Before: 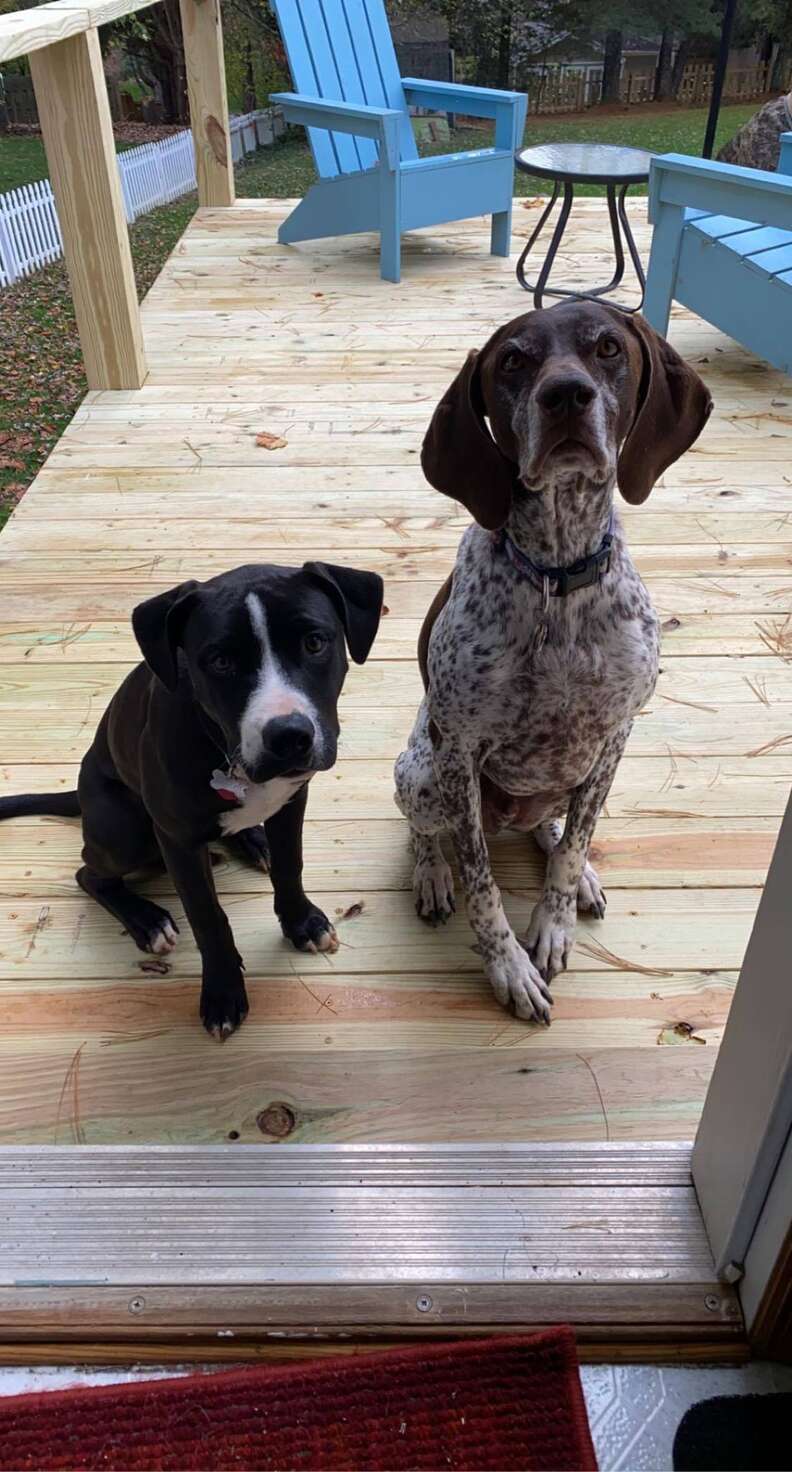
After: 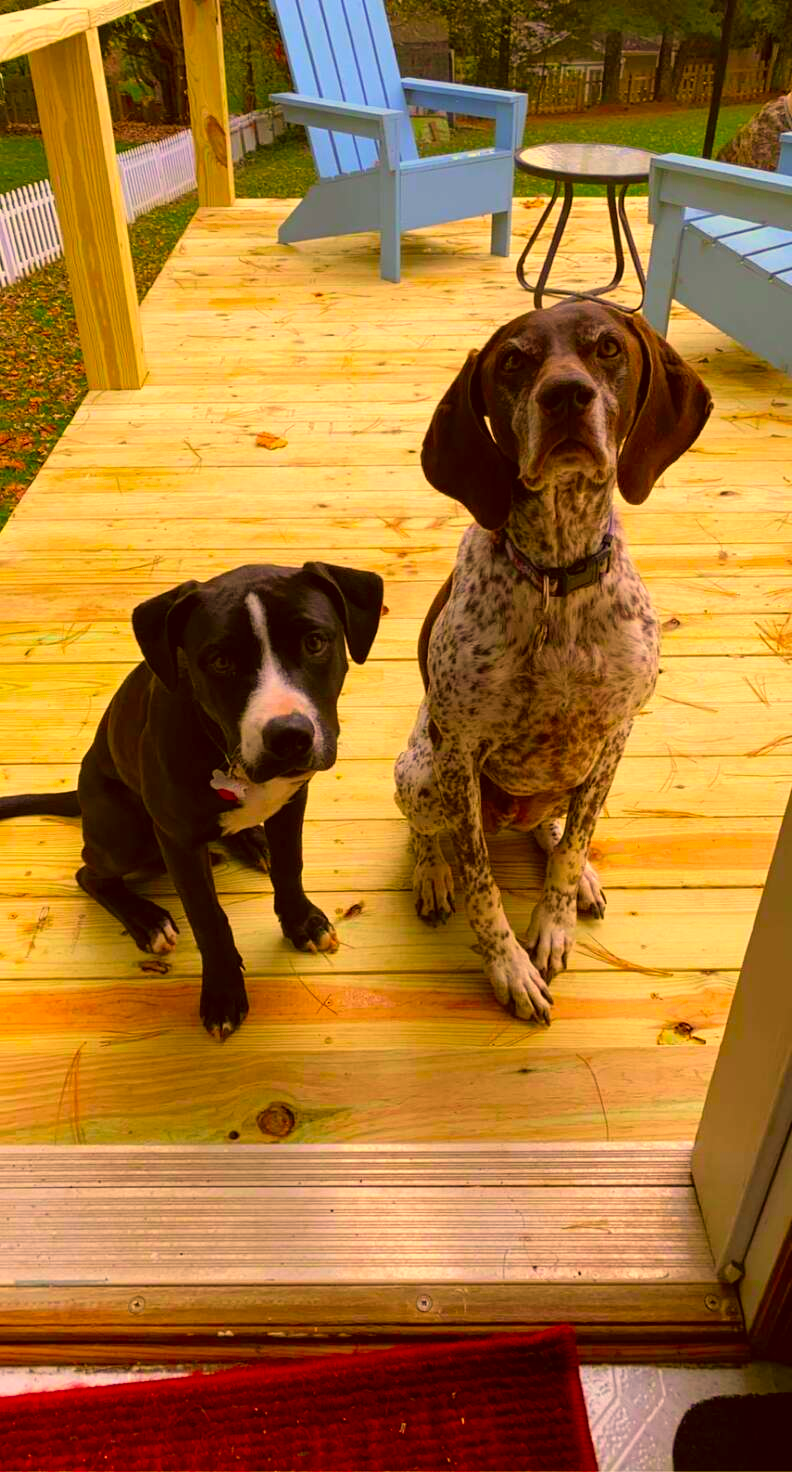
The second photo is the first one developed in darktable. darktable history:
tone equalizer: edges refinement/feathering 500, mask exposure compensation -1.57 EV, preserve details no
color correction: highlights a* 10.72, highlights b* 29.85, shadows a* 2.87, shadows b* 18.12, saturation 1.74
contrast brightness saturation: contrast 0.03, brightness 0.069, saturation 0.124
